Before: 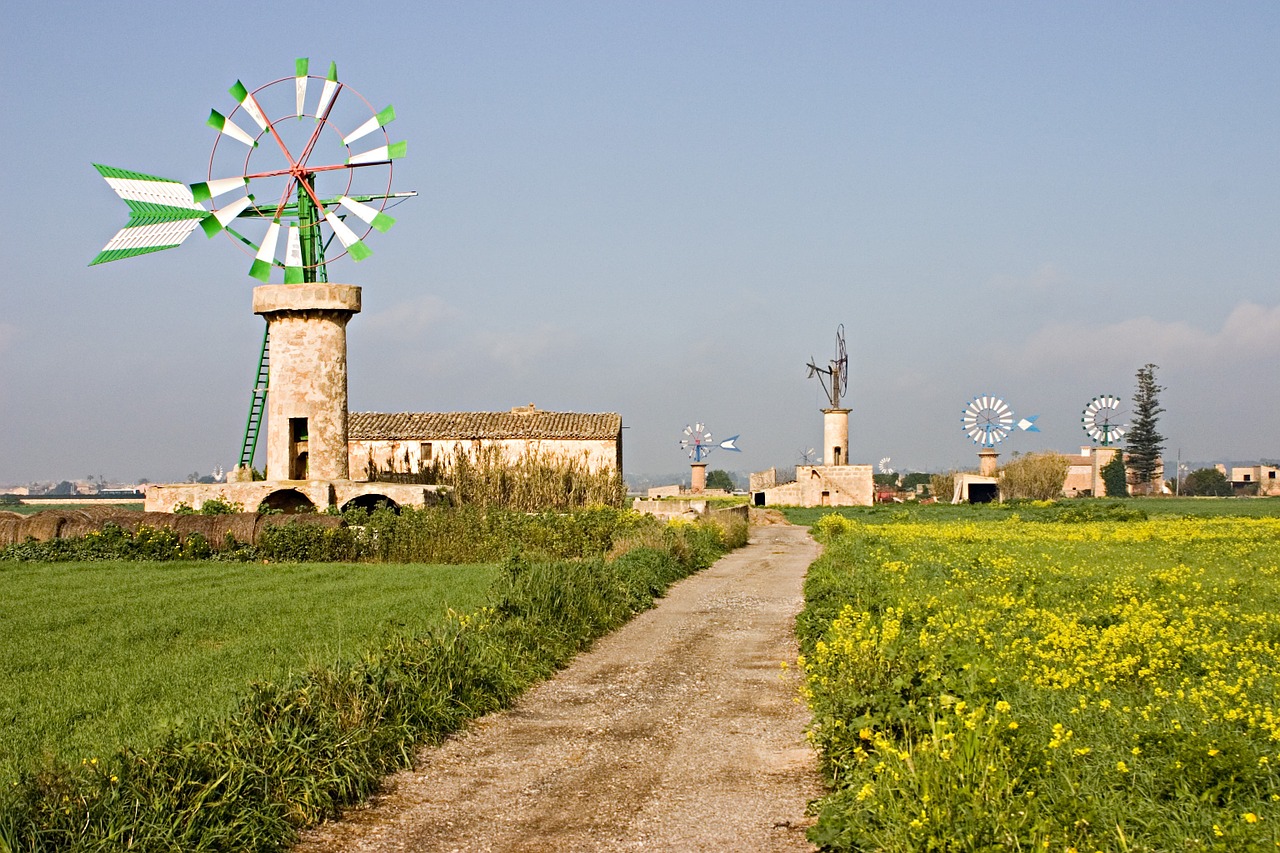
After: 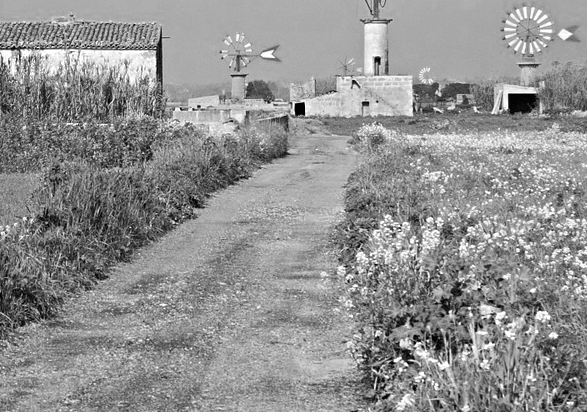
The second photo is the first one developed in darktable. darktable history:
crop: left 35.976%, top 45.819%, right 18.162%, bottom 5.807%
color zones: curves: ch0 [(0.002, 0.593) (0.143, 0.417) (0.285, 0.541) (0.455, 0.289) (0.608, 0.327) (0.727, 0.283) (0.869, 0.571) (1, 0.603)]; ch1 [(0, 0) (0.143, 0) (0.286, 0) (0.429, 0) (0.571, 0) (0.714, 0) (0.857, 0)]
